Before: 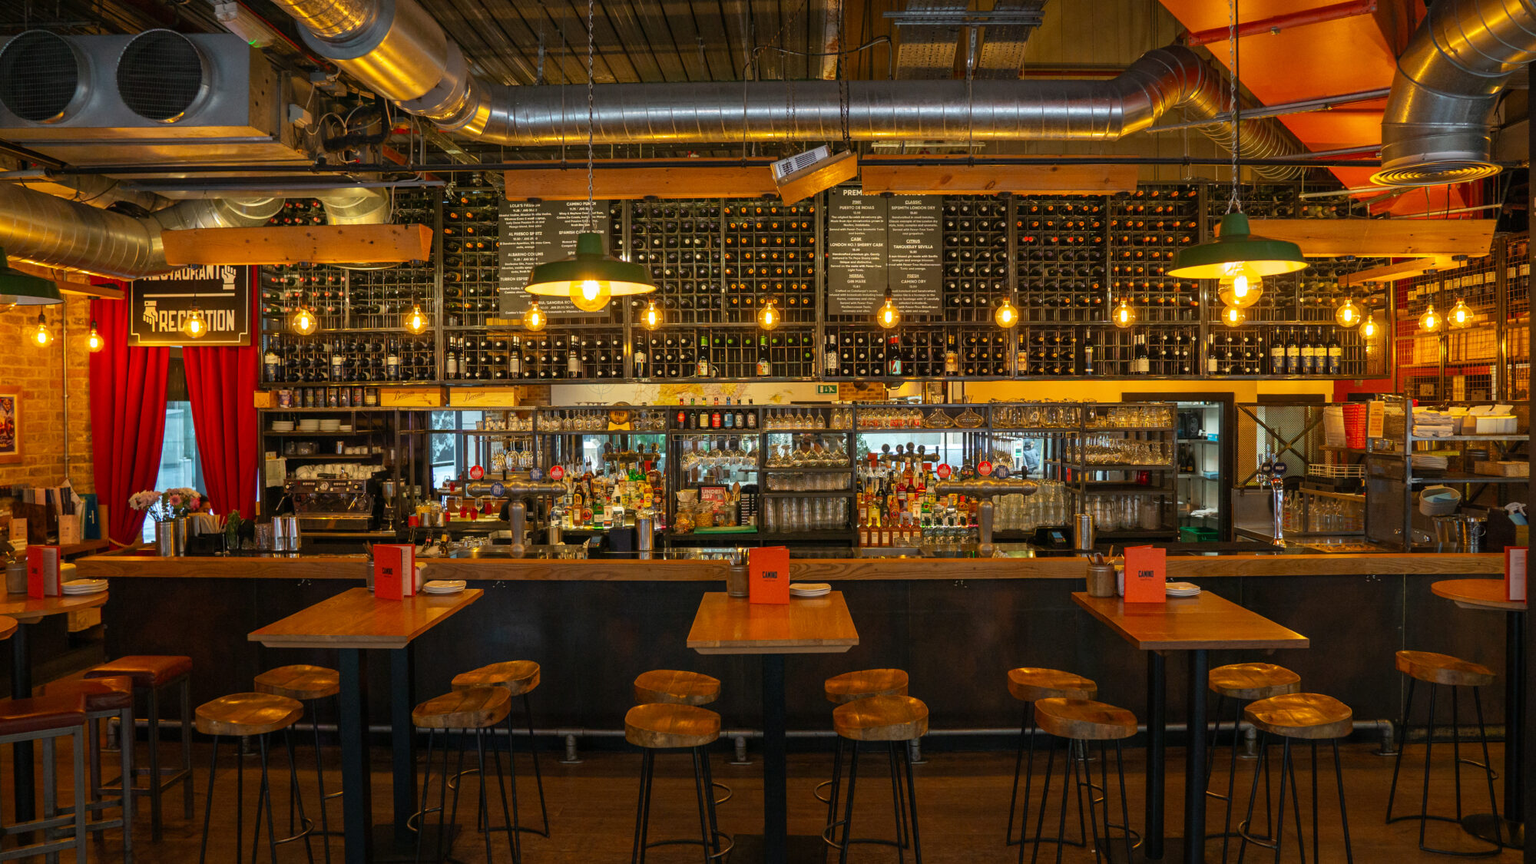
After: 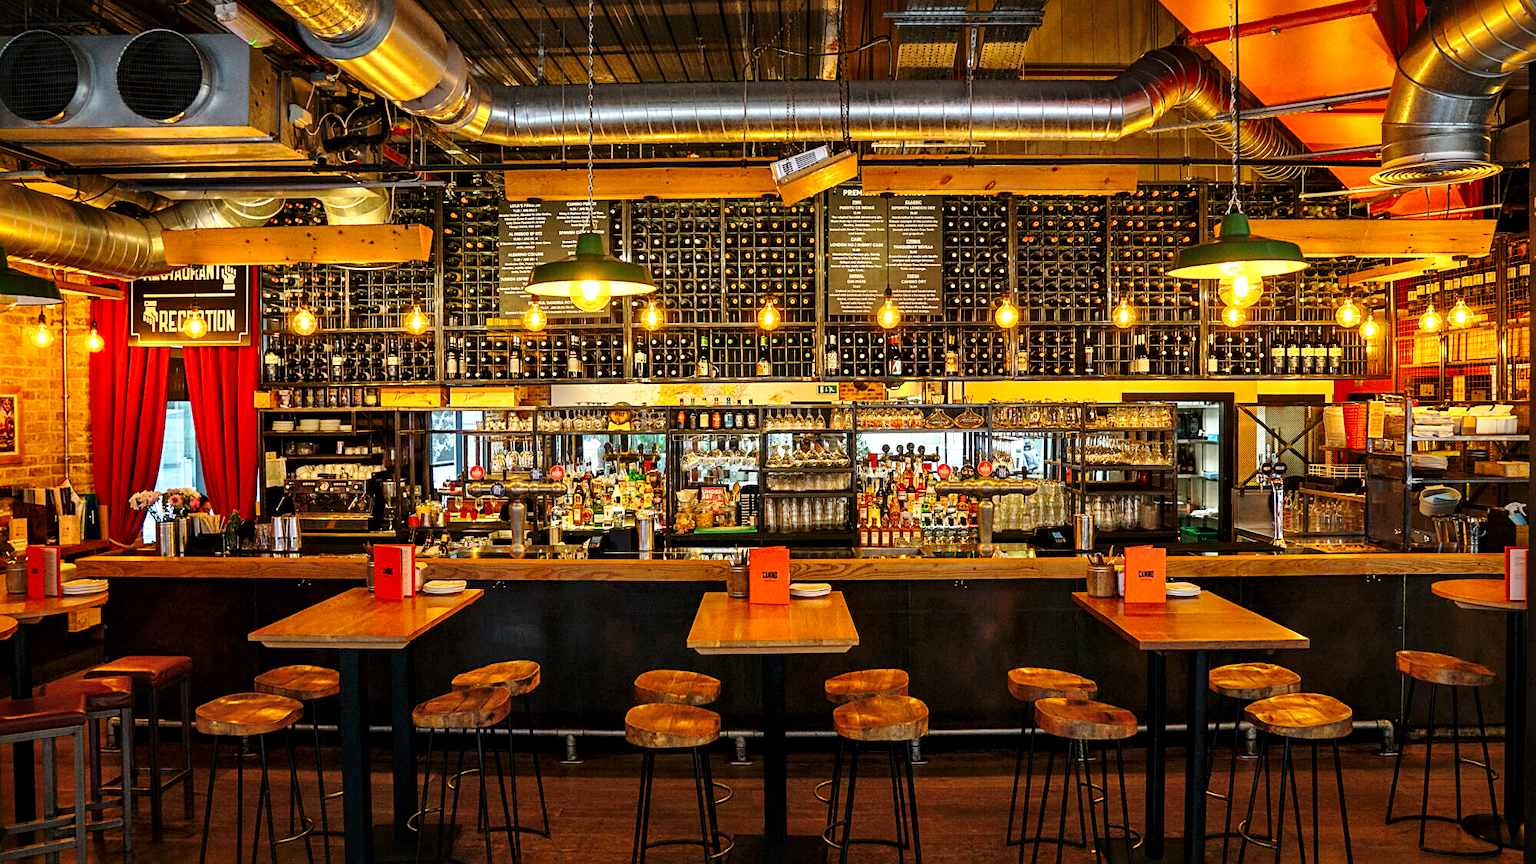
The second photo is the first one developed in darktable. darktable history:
base curve: curves: ch0 [(0, 0) (0.028, 0.03) (0.121, 0.232) (0.46, 0.748) (0.859, 0.968) (1, 1)], preserve colors none
local contrast: mode bilateral grid, contrast 25, coarseness 60, detail 151%, midtone range 0.2
sharpen: on, module defaults
